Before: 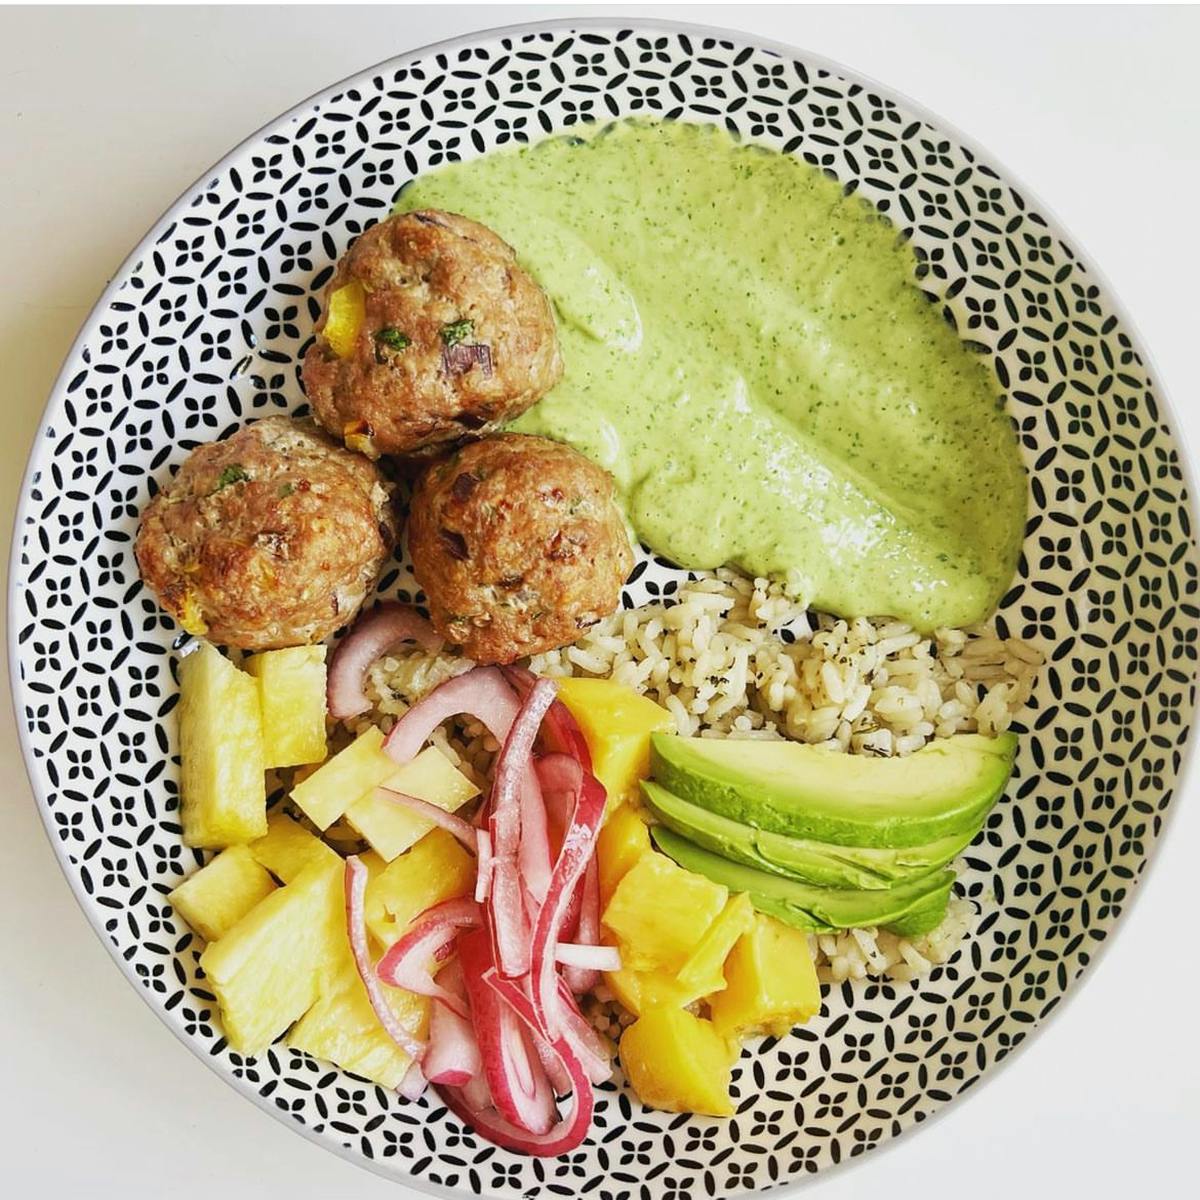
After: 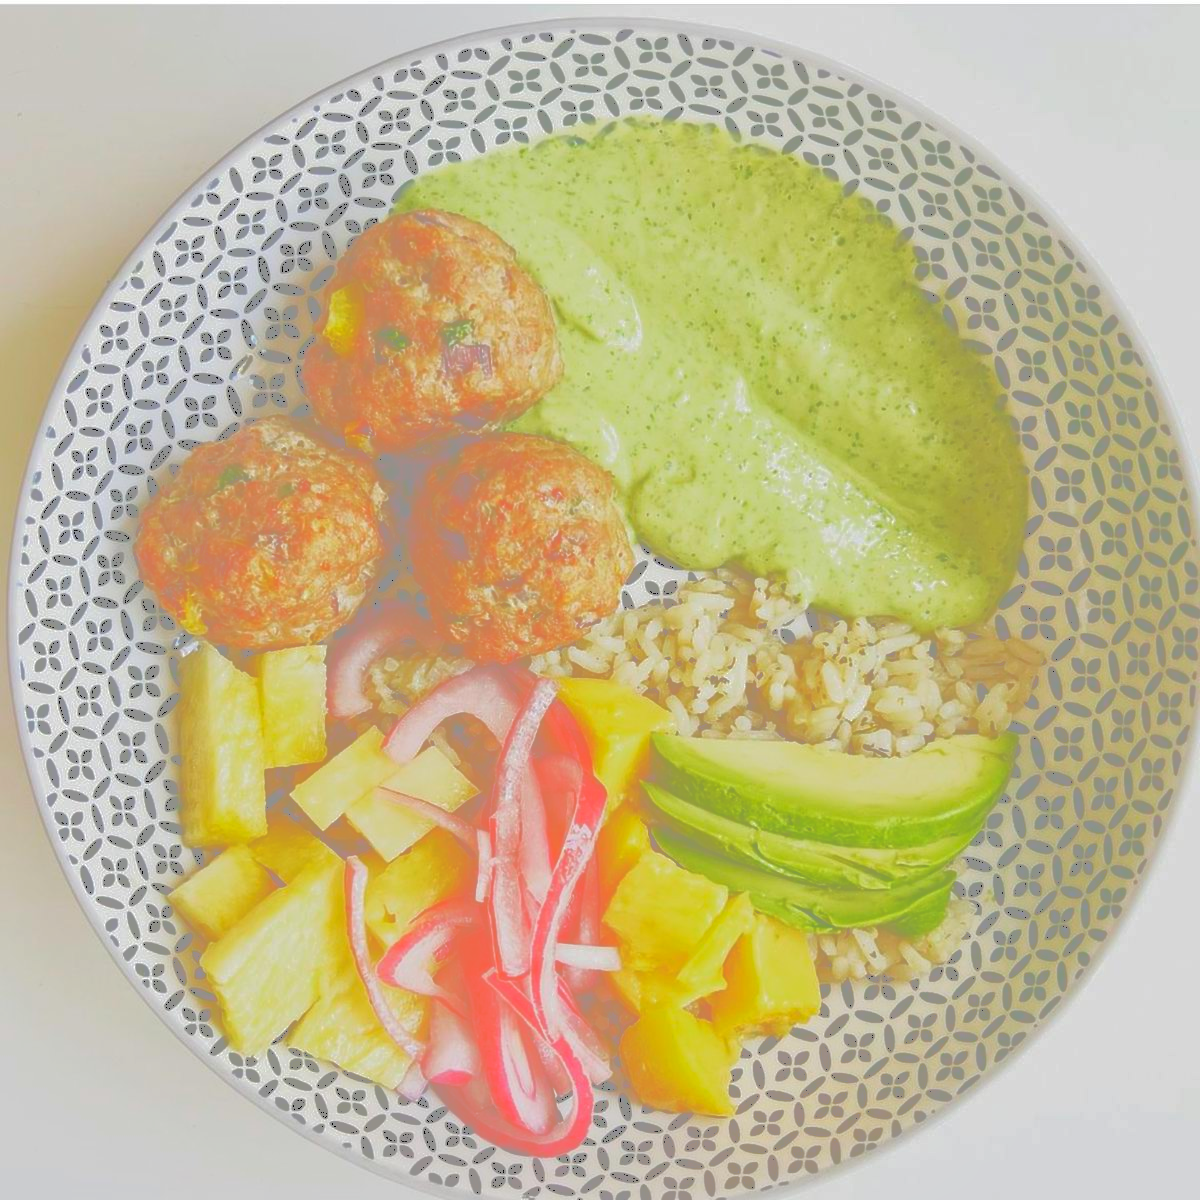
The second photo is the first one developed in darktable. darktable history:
local contrast: mode bilateral grid, contrast 14, coarseness 37, detail 104%, midtone range 0.2
color correction: highlights b* -0.038, saturation 0.988
levels: mode automatic, levels [0.101, 0.578, 0.953]
contrast brightness saturation: contrast 0.067, brightness -0.132, saturation 0.047
tone curve: curves: ch0 [(0, 0) (0.003, 0.6) (0.011, 0.6) (0.025, 0.601) (0.044, 0.601) (0.069, 0.601) (0.1, 0.601) (0.136, 0.602) (0.177, 0.605) (0.224, 0.609) (0.277, 0.615) (0.335, 0.625) (0.399, 0.633) (0.468, 0.654) (0.543, 0.676) (0.623, 0.71) (0.709, 0.753) (0.801, 0.802) (0.898, 0.85) (1, 1)], color space Lab, independent channels, preserve colors none
